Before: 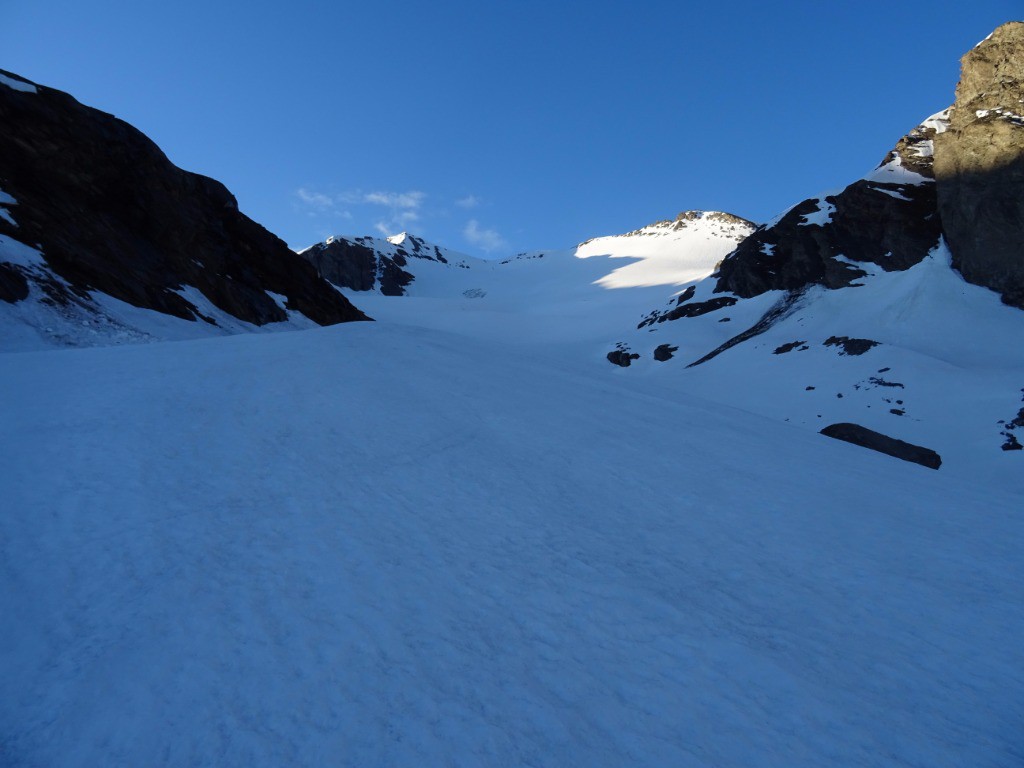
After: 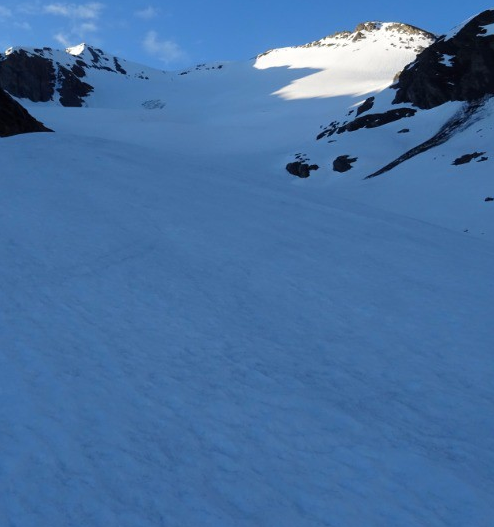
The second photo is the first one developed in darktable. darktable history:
crop: left 31.379%, top 24.658%, right 20.326%, bottom 6.628%
color zones: curves: ch0 [(0, 0.558) (0.143, 0.559) (0.286, 0.529) (0.429, 0.505) (0.571, 0.5) (0.714, 0.5) (0.857, 0.5) (1, 0.558)]; ch1 [(0, 0.469) (0.01, 0.469) (0.12, 0.446) (0.248, 0.469) (0.5, 0.5) (0.748, 0.5) (0.99, 0.469) (1, 0.469)]
